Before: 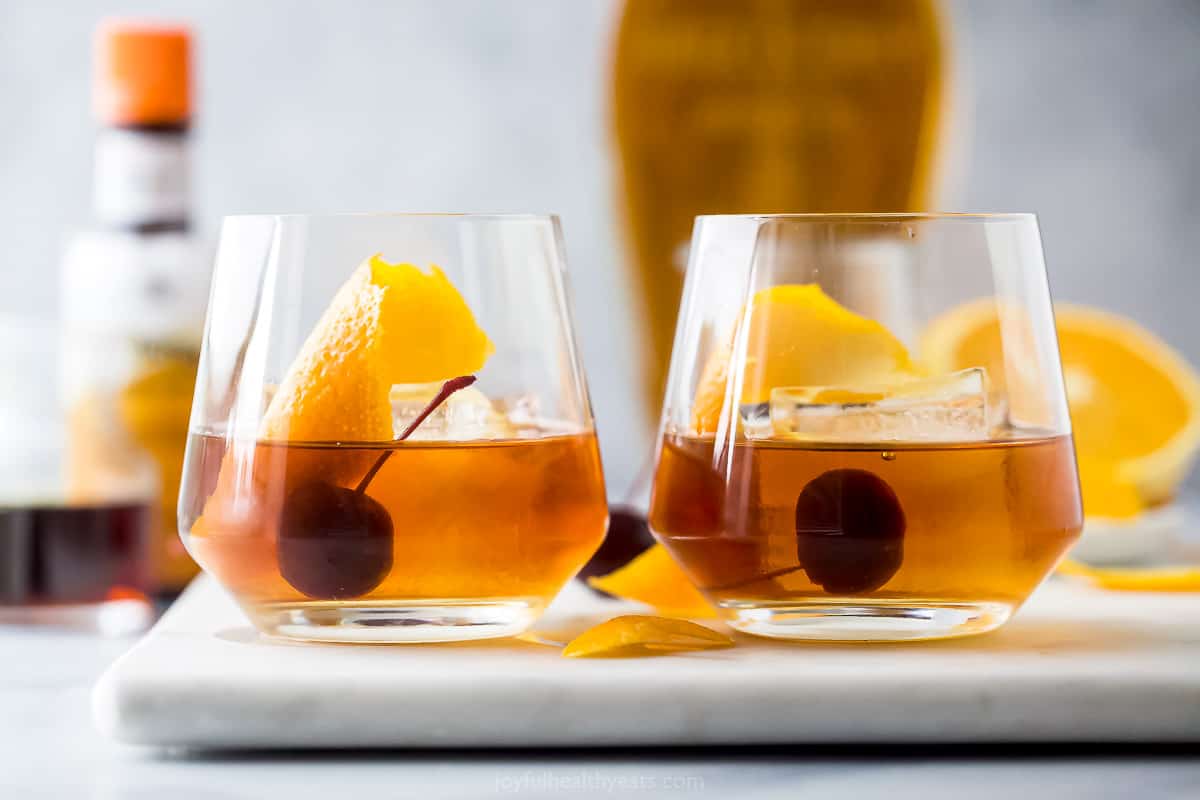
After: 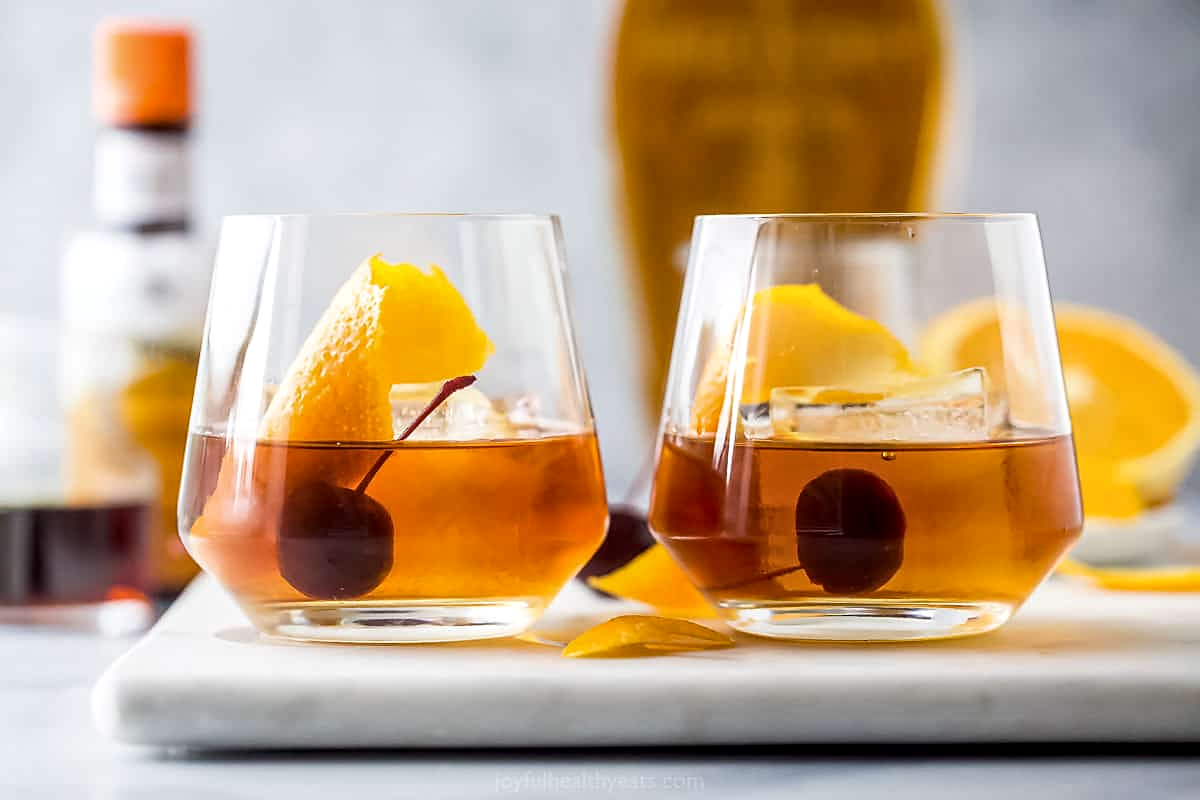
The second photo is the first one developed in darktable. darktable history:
sharpen: radius 1.915, amount 0.392, threshold 1.306
local contrast: on, module defaults
